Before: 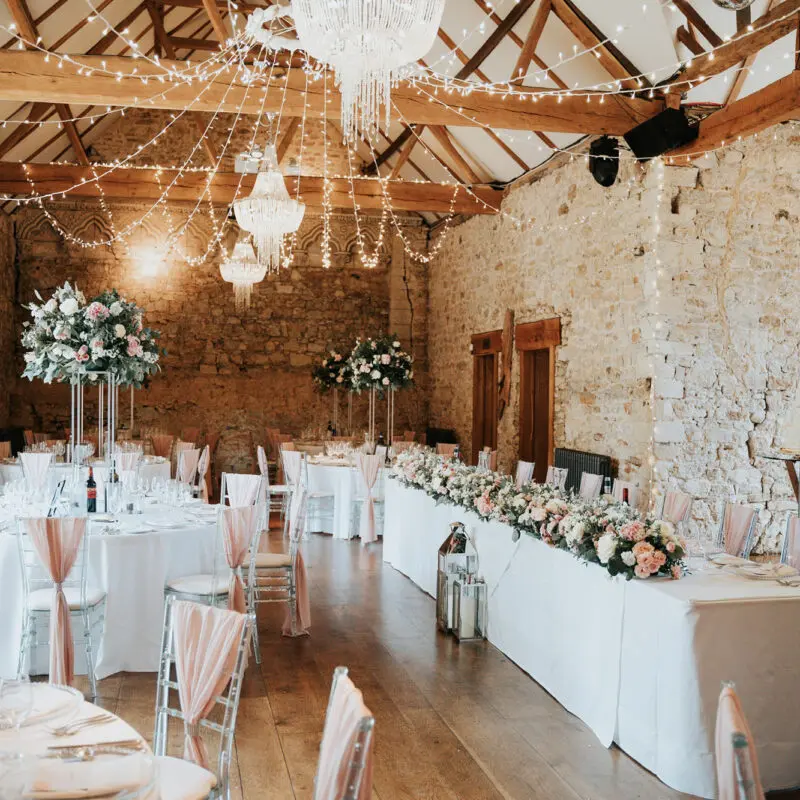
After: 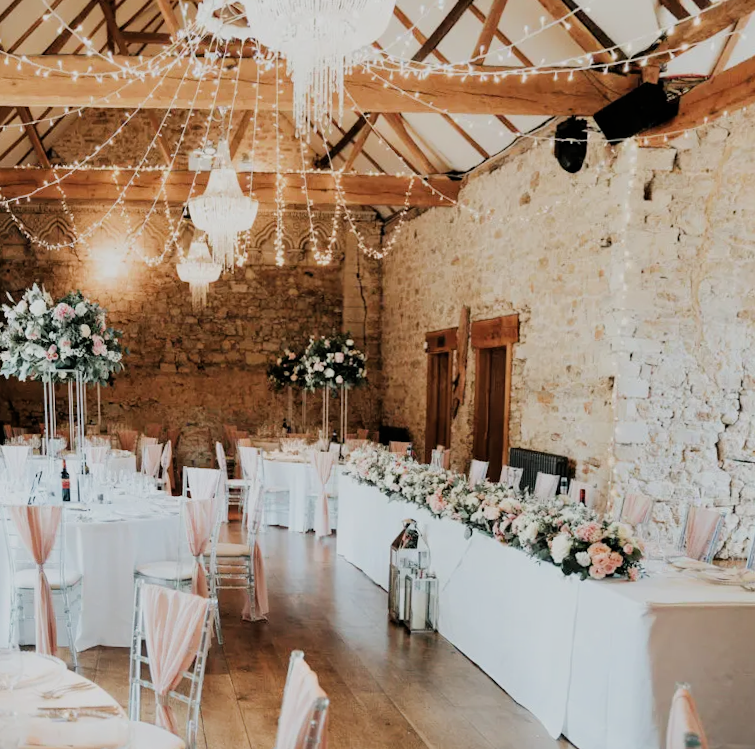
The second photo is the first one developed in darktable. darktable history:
filmic rgb: black relative exposure -7.65 EV, white relative exposure 4.56 EV, hardness 3.61, contrast 1.05
exposure: exposure 0.2 EV, compensate highlight preservation false
rotate and perspective: rotation 0.062°, lens shift (vertical) 0.115, lens shift (horizontal) -0.133, crop left 0.047, crop right 0.94, crop top 0.061, crop bottom 0.94
contrast brightness saturation: saturation -0.05
